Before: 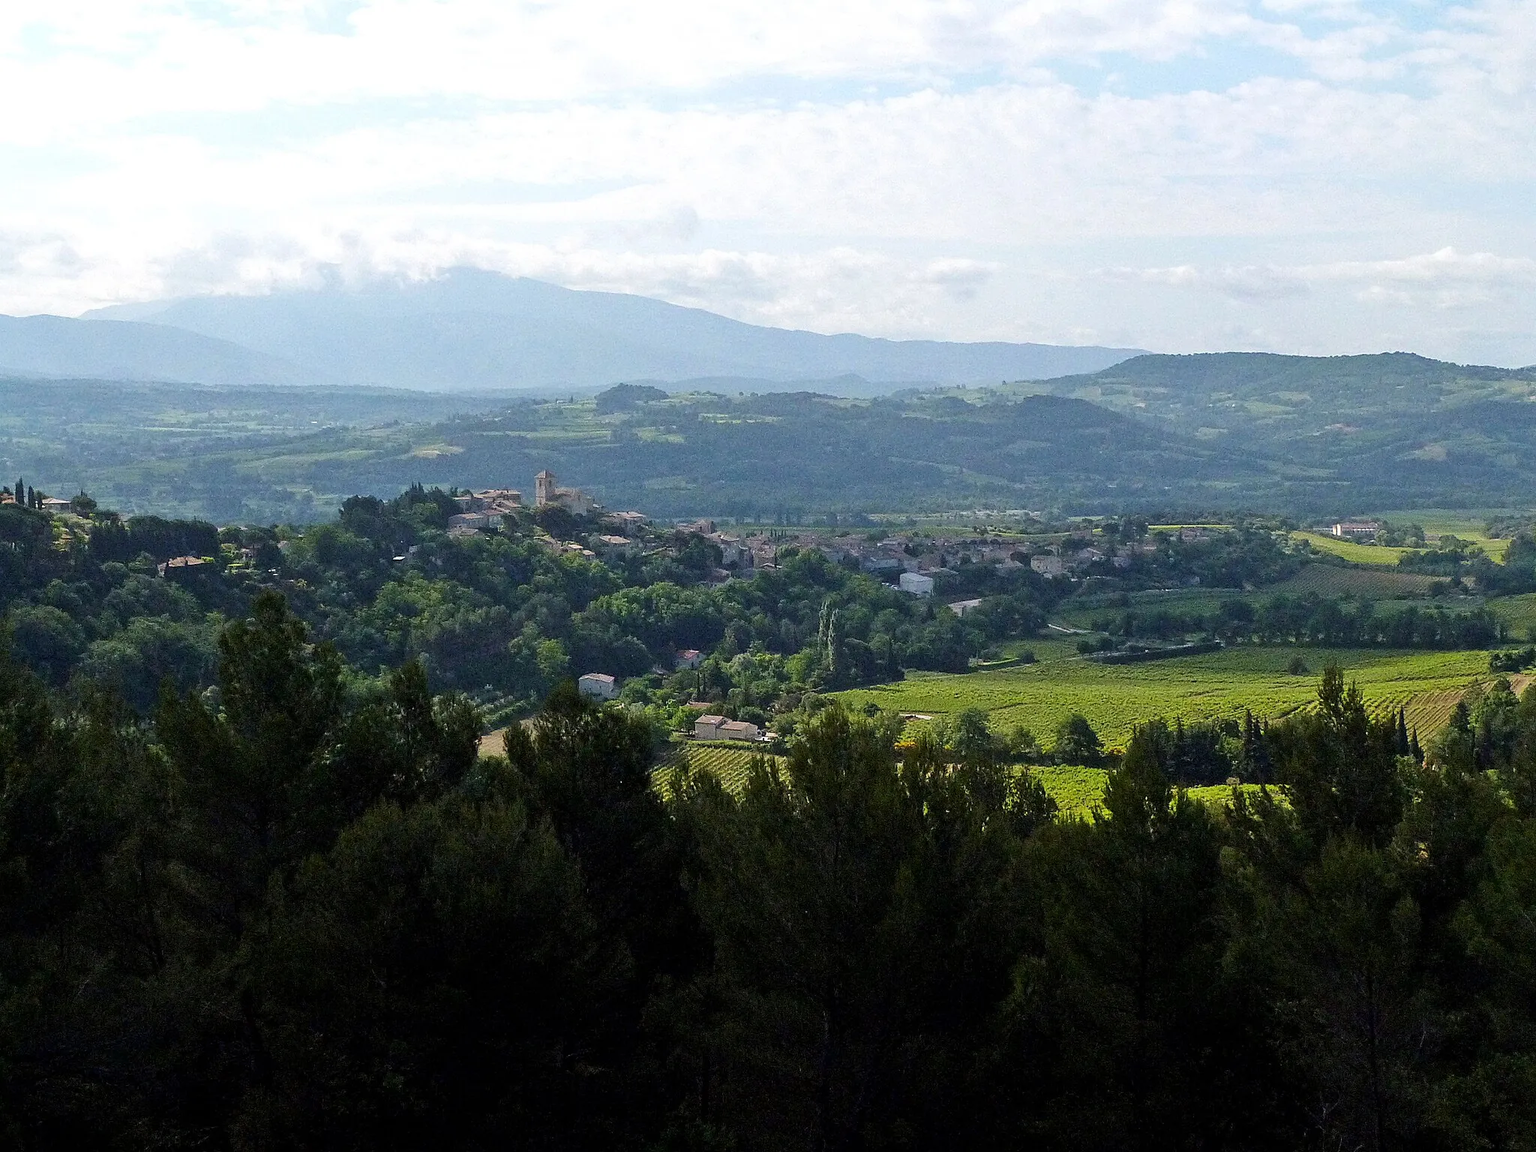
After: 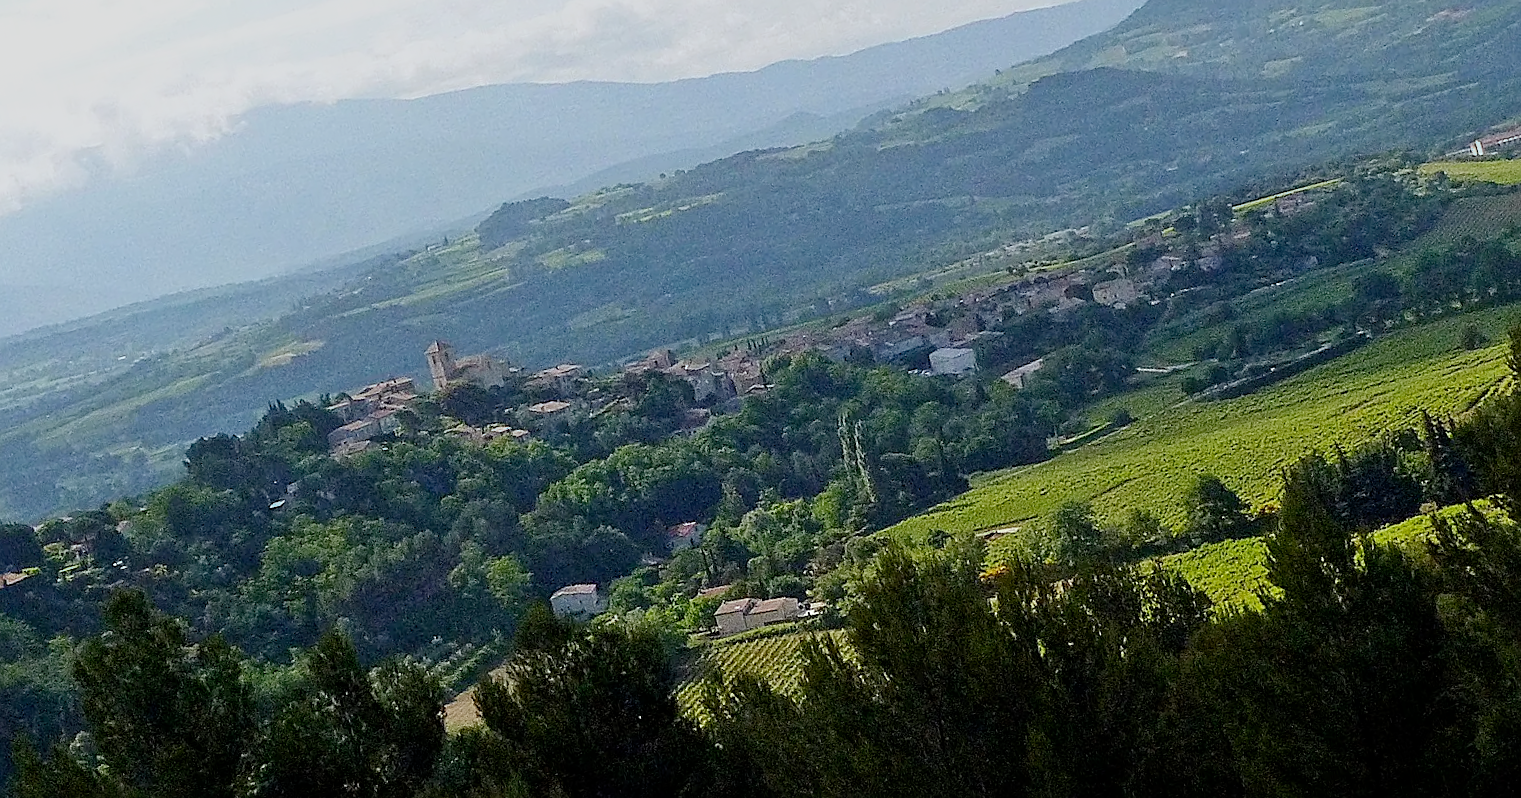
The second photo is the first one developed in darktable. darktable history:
crop and rotate: left 10.071%, top 10.071%, right 10.02%, bottom 10.02%
filmic rgb: black relative exposure -16 EV, threshold -0.33 EV, transition 3.19 EV, structure ↔ texture 100%, target black luminance 0%, hardness 7.57, latitude 72.96%, contrast 0.908, highlights saturation mix 10%, shadows ↔ highlights balance -0.38%, add noise in highlights 0, preserve chrominance no, color science v4 (2020), iterations of high-quality reconstruction 10, enable highlight reconstruction true
white balance: emerald 1
rotate and perspective: rotation -14.8°, crop left 0.1, crop right 0.903, crop top 0.25, crop bottom 0.748
sharpen: on, module defaults
